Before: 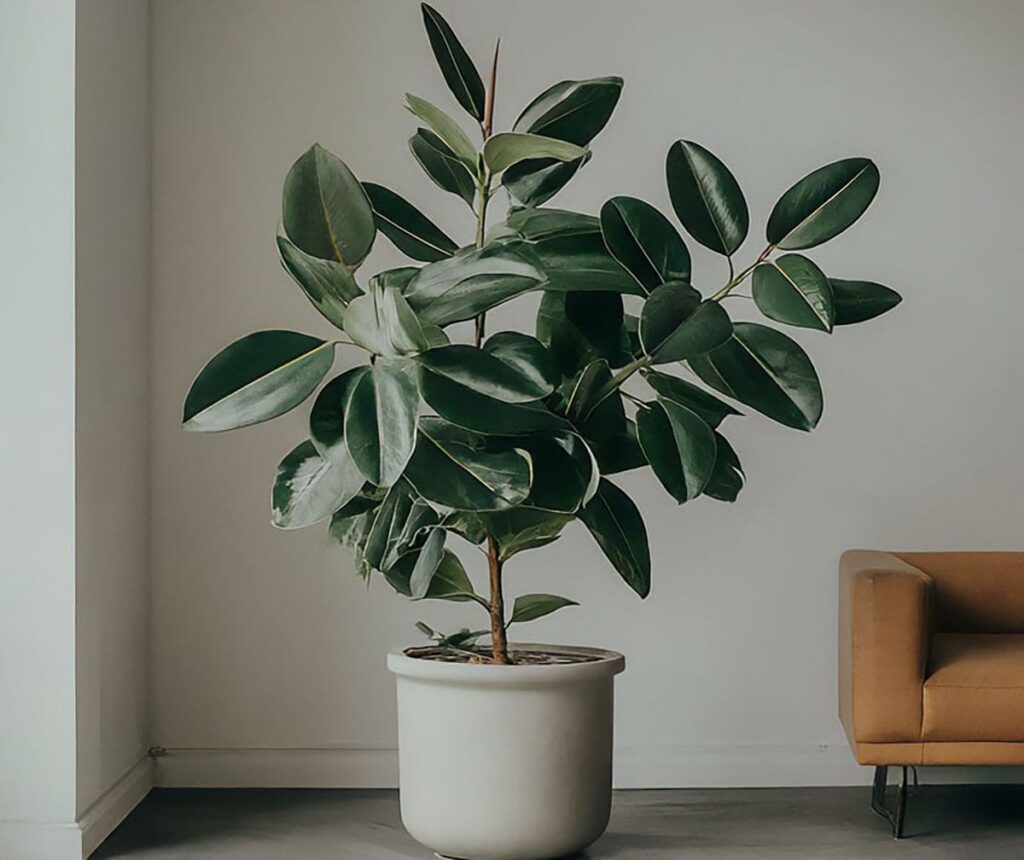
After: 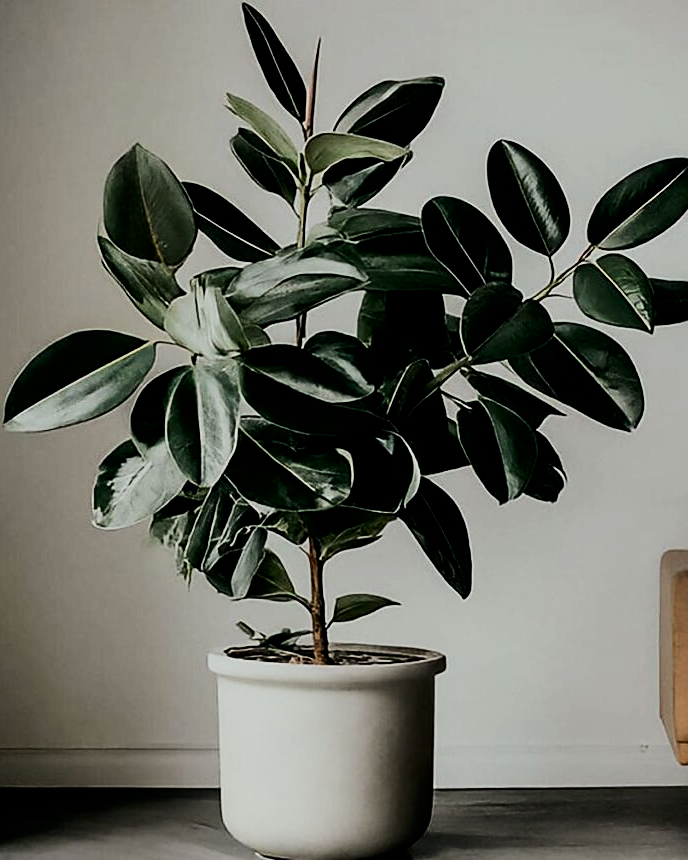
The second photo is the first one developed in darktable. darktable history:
sharpen: radius 1.851, amount 0.396, threshold 1.395
crop and rotate: left 17.522%, right 15.266%
filmic rgb: black relative exposure -4.1 EV, white relative exposure 5.14 EV, hardness 2.15, contrast 1.178
contrast brightness saturation: contrast 0.283
